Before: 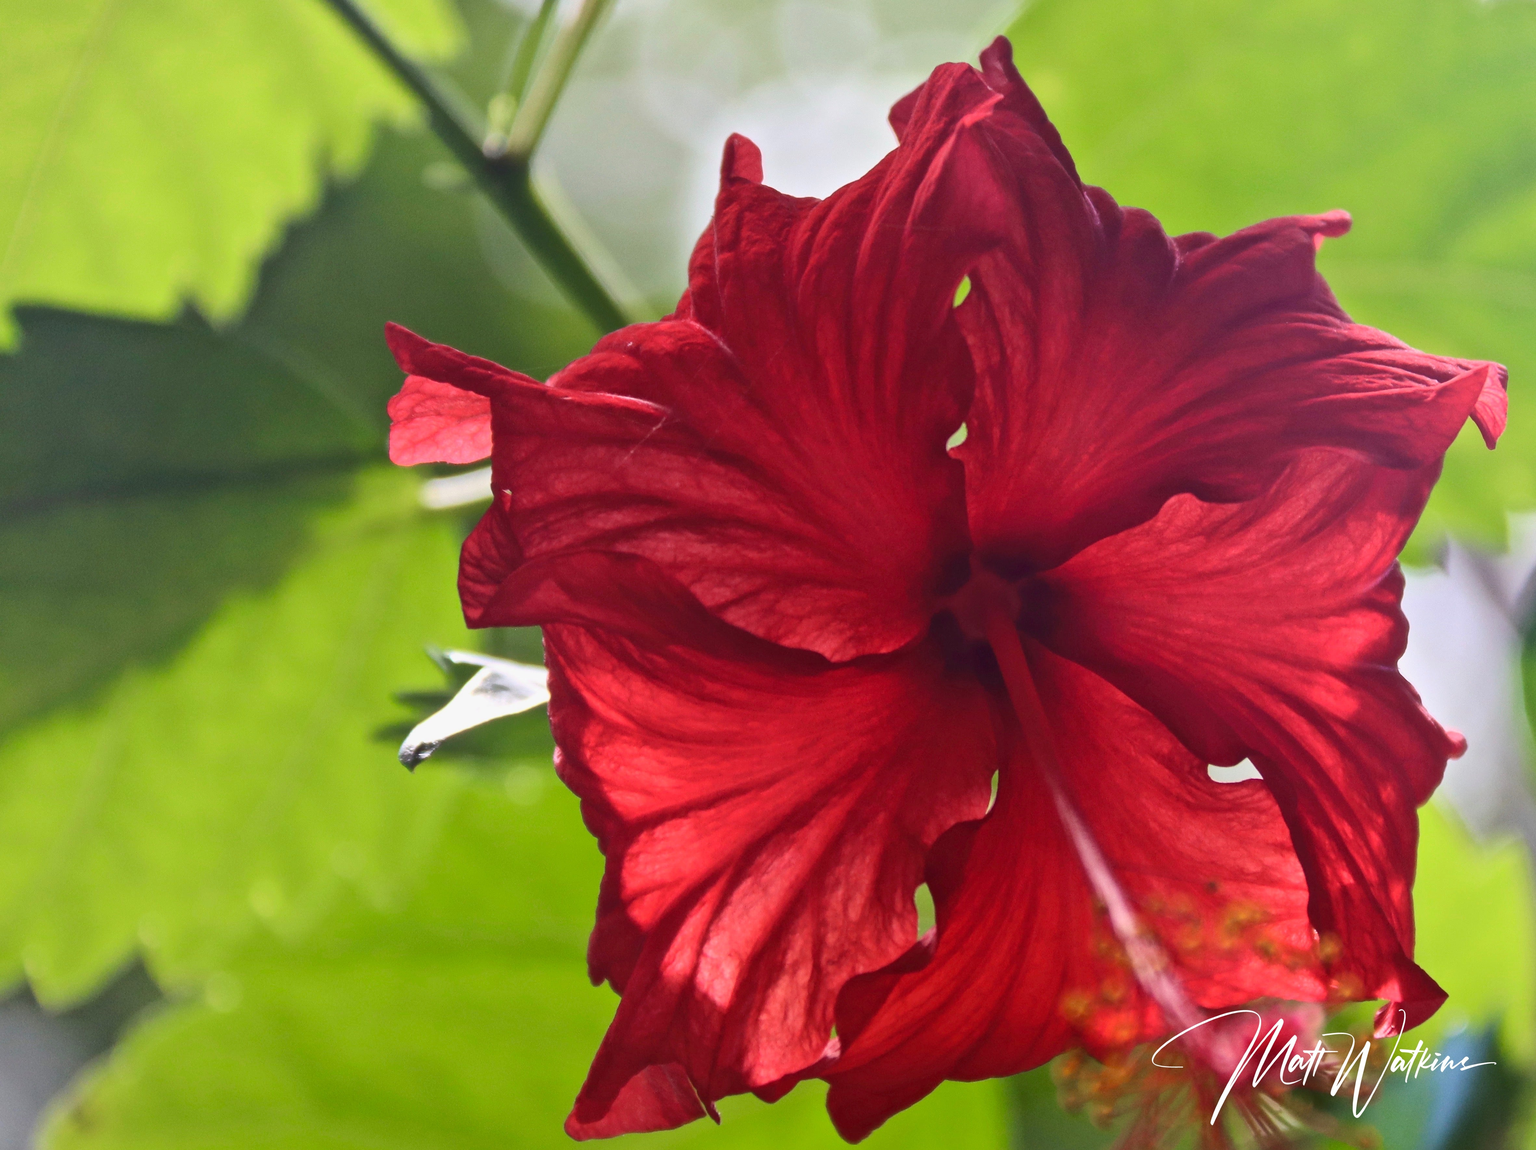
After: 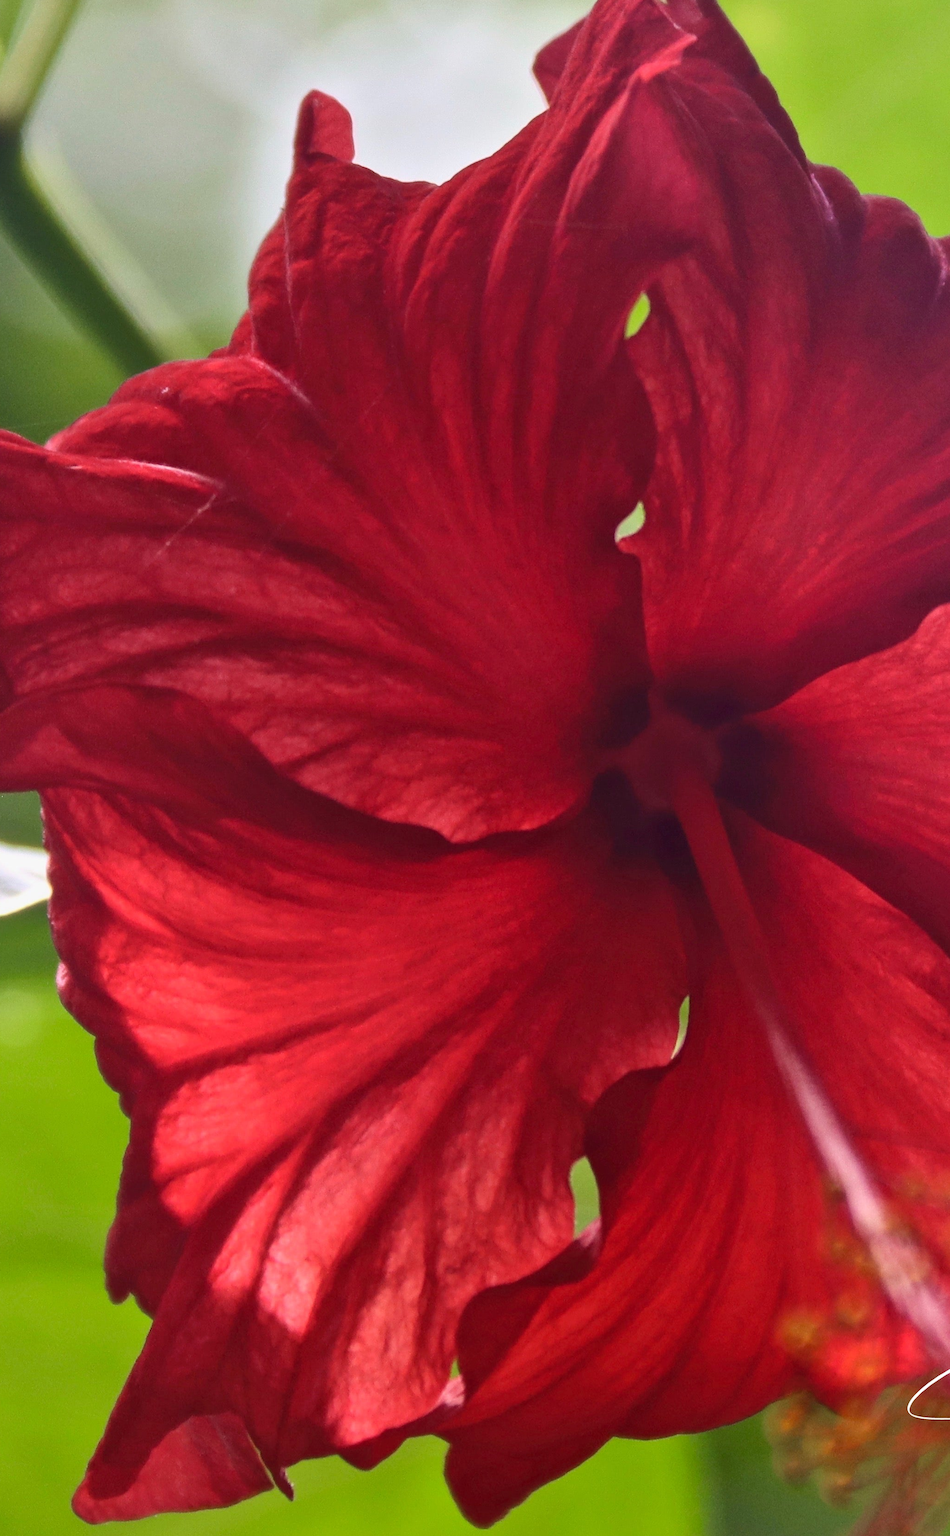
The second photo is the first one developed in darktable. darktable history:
crop: left 33.484%, top 6.076%, right 22.982%
